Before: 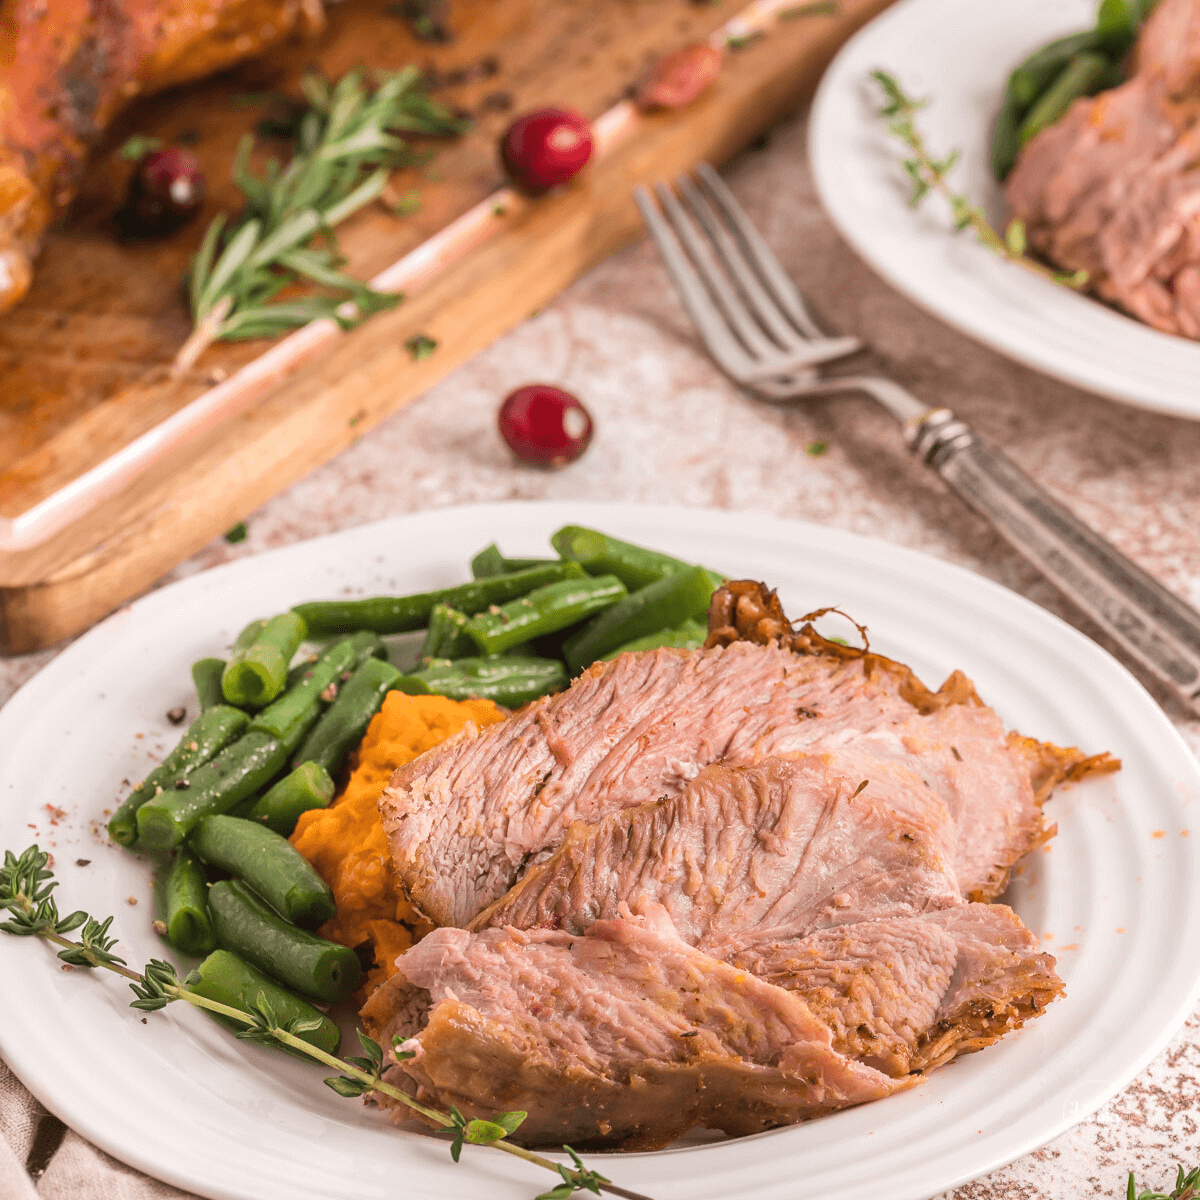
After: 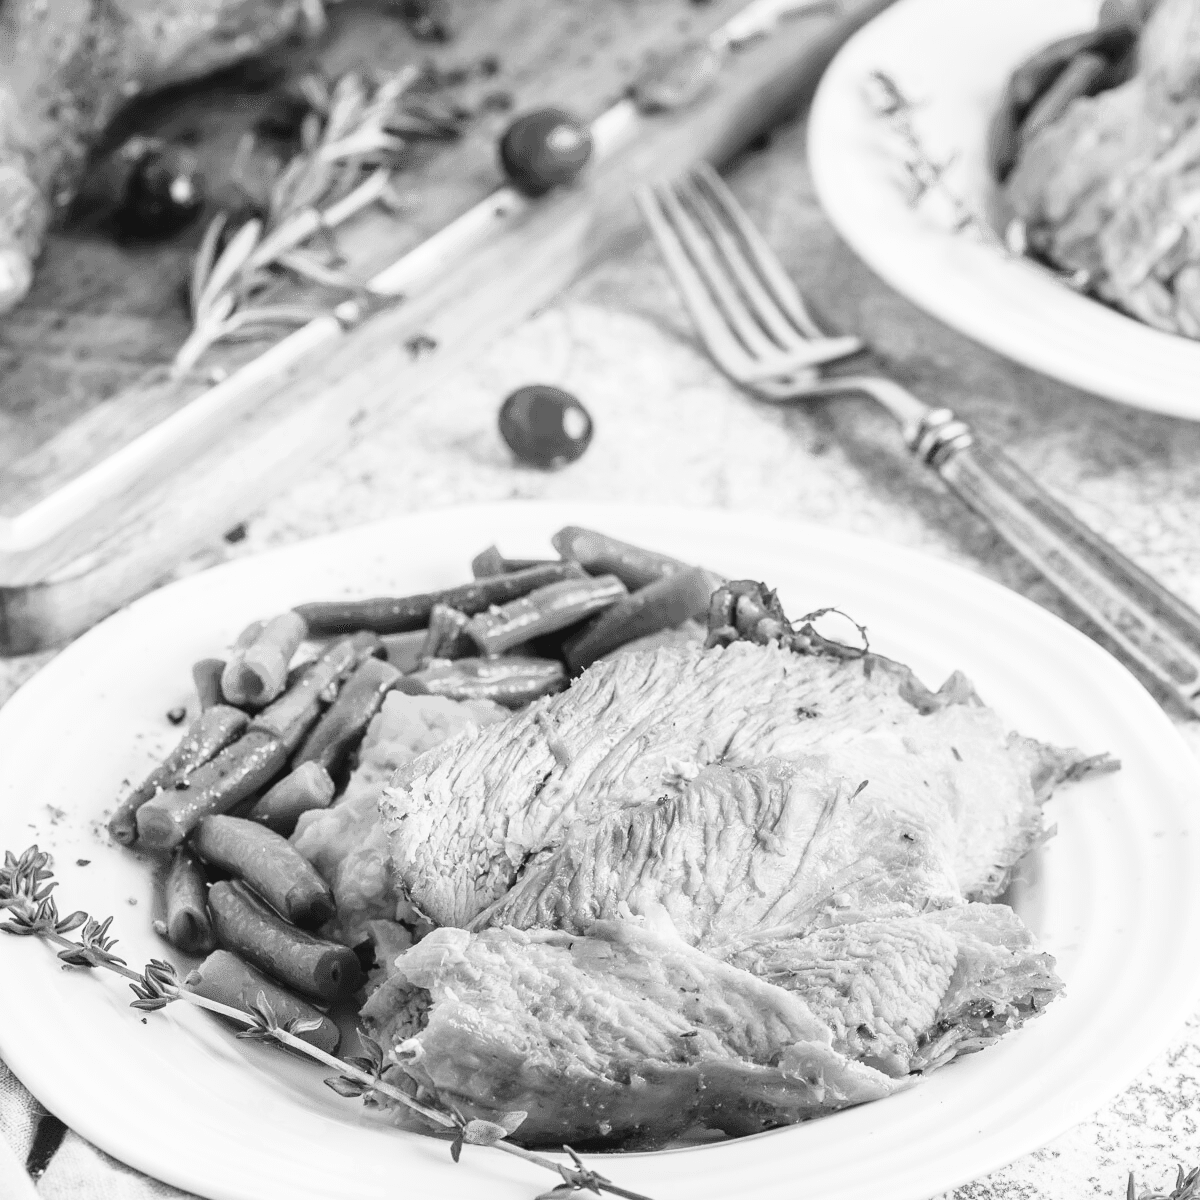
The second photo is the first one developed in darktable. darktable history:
base curve: curves: ch0 [(0, 0) (0.028, 0.03) (0.121, 0.232) (0.46, 0.748) (0.859, 0.968) (1, 1)], preserve colors none
contrast brightness saturation: saturation -1
